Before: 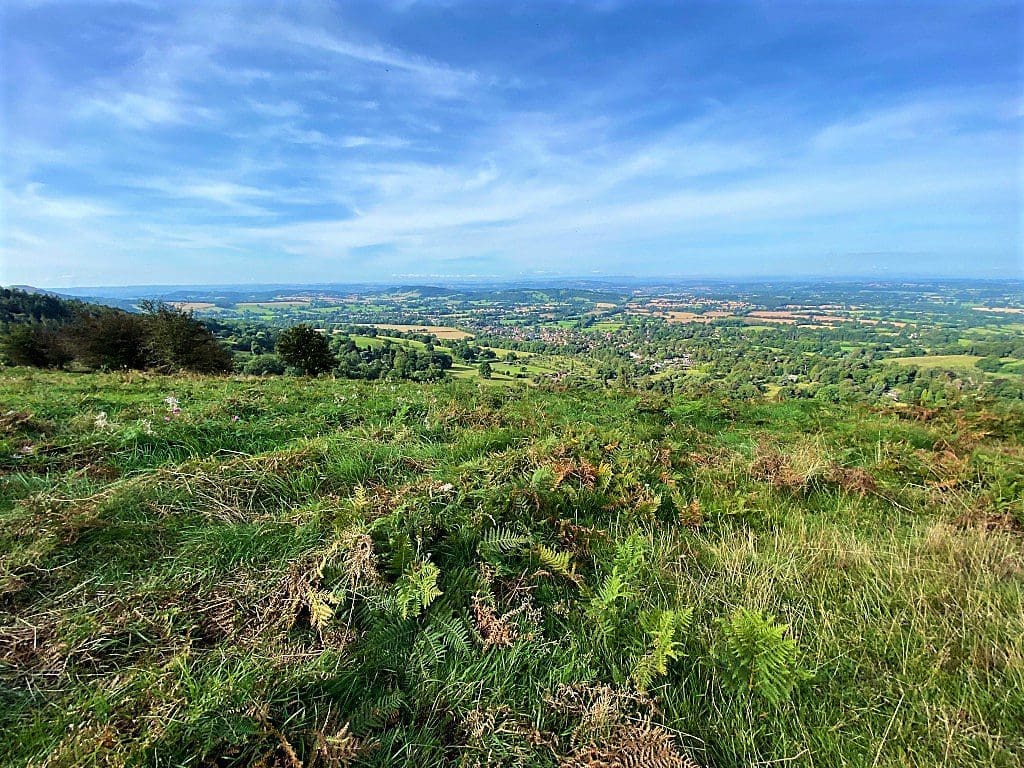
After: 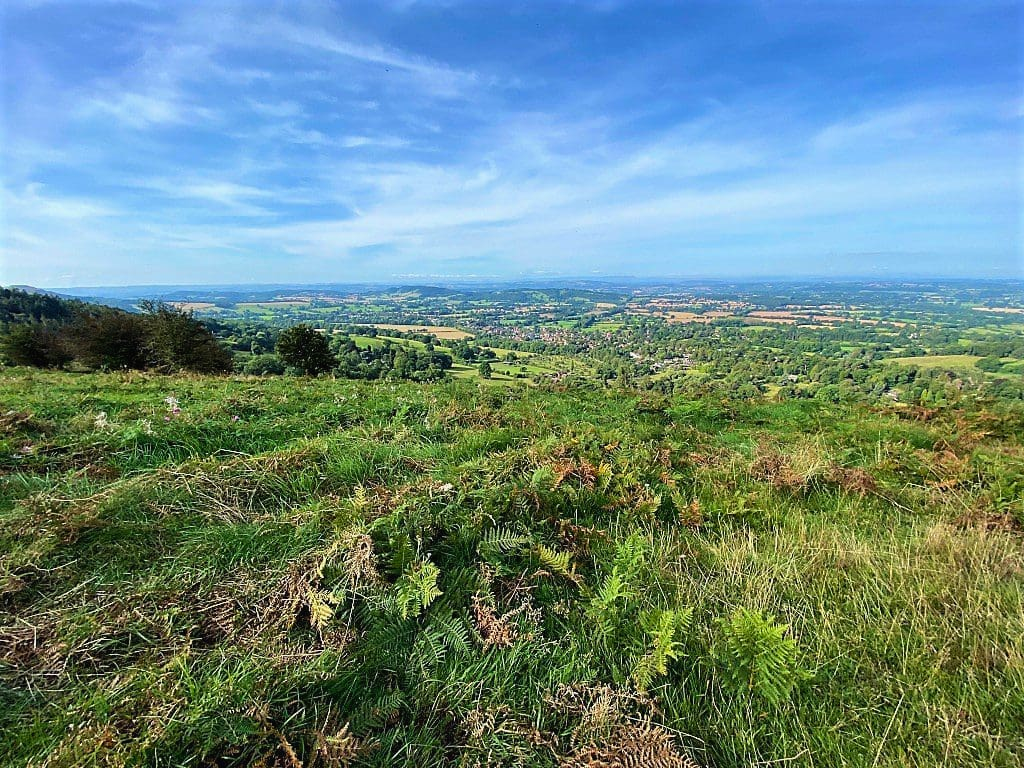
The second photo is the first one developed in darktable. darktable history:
contrast brightness saturation: contrast -0.019, brightness -0.007, saturation 0.034
